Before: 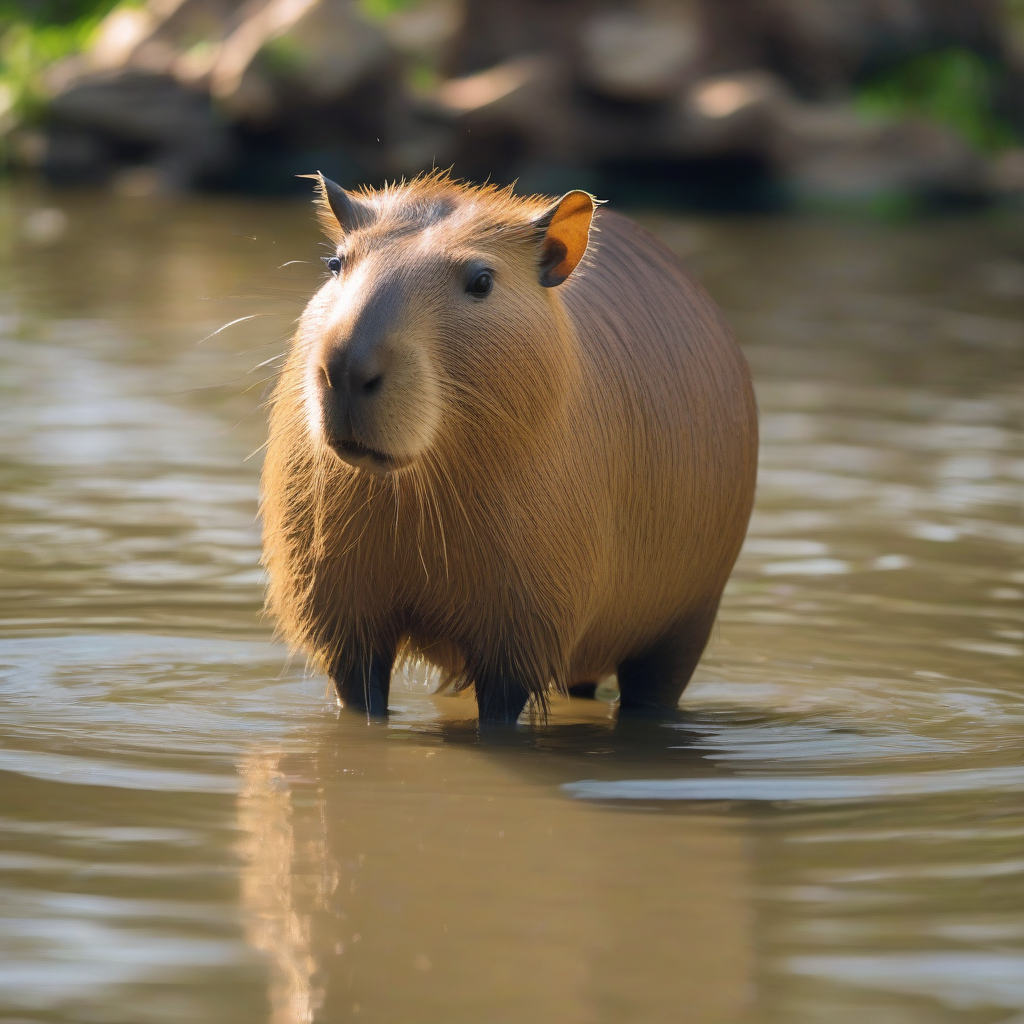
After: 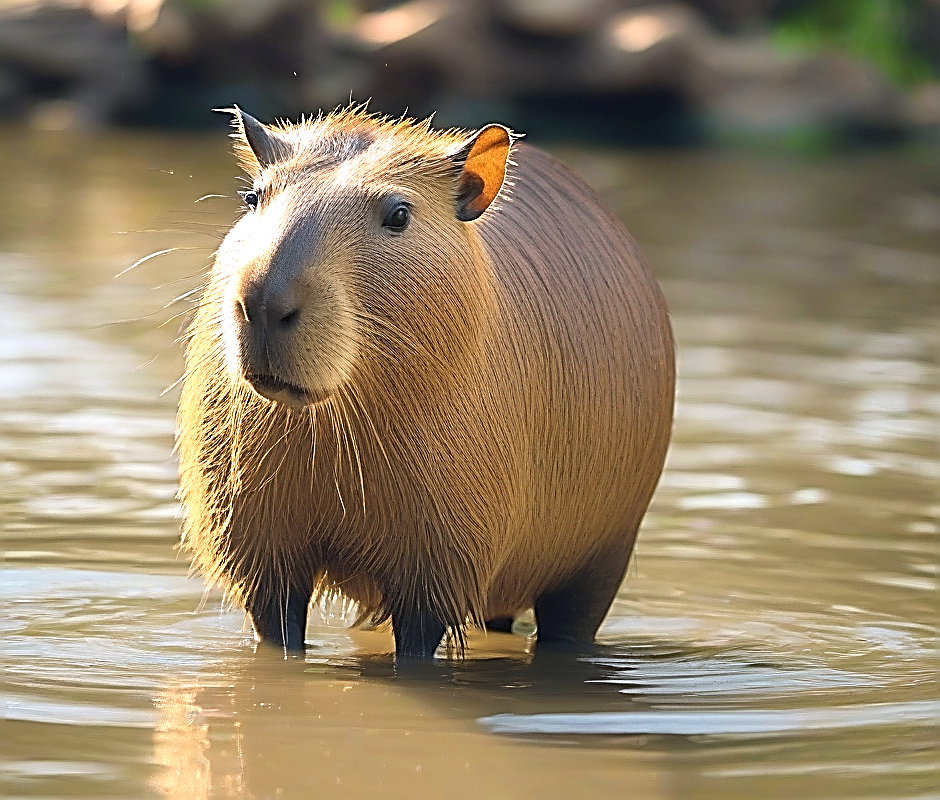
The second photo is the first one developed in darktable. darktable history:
tone equalizer: on, module defaults
exposure: black level correction 0, exposure 0.691 EV, compensate highlight preservation false
crop: left 8.196%, top 6.524%, bottom 15.318%
sharpen: amount 1.998
